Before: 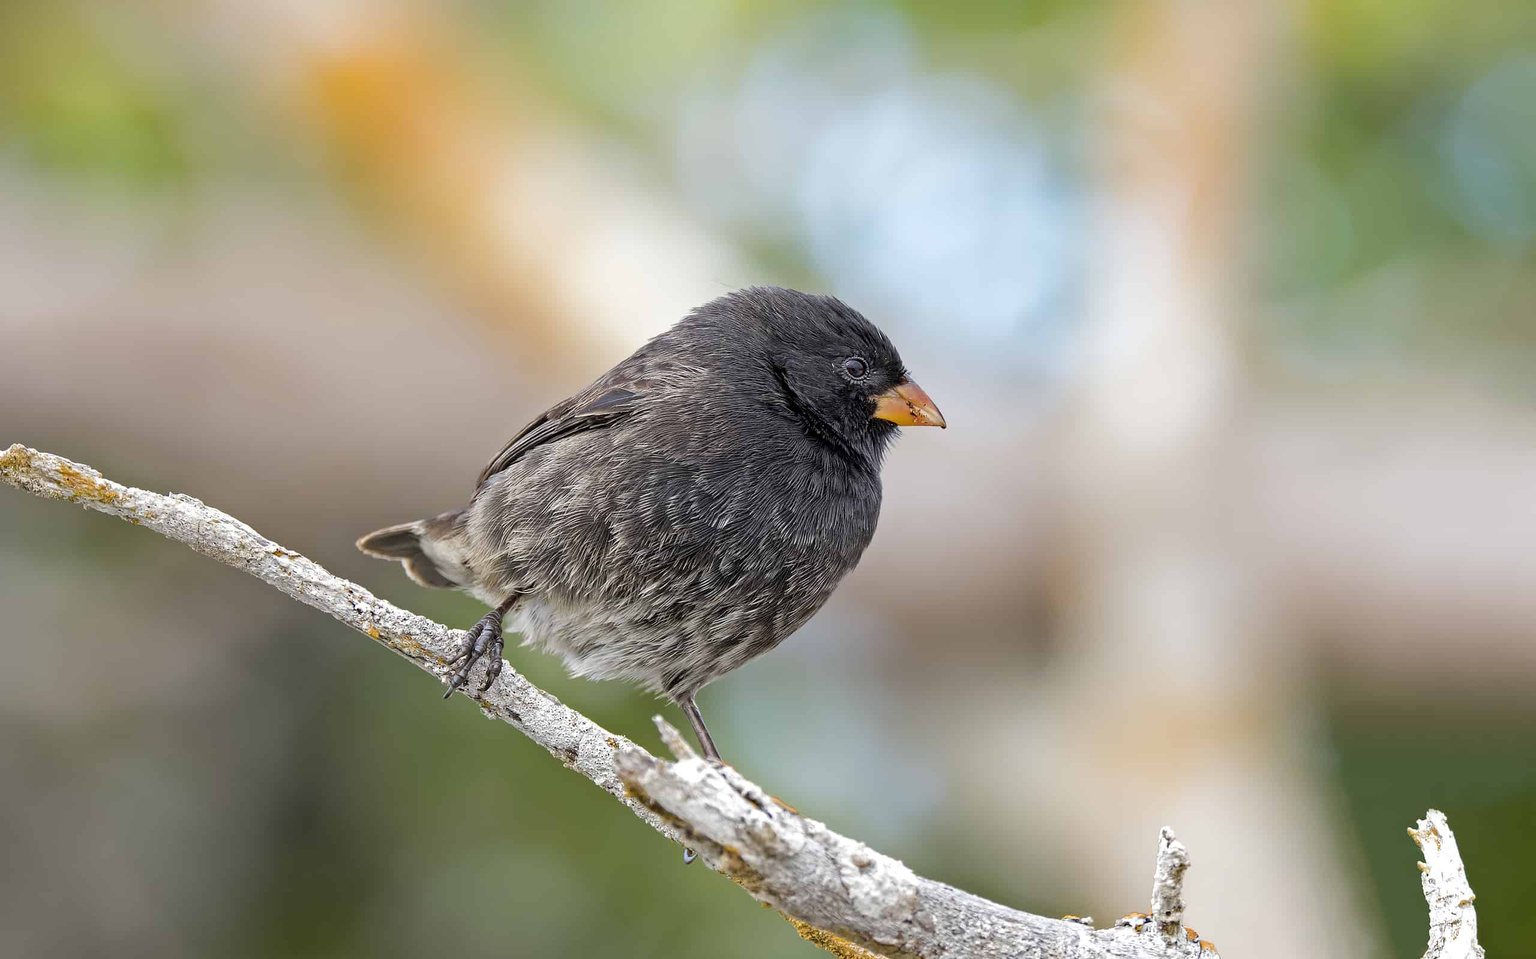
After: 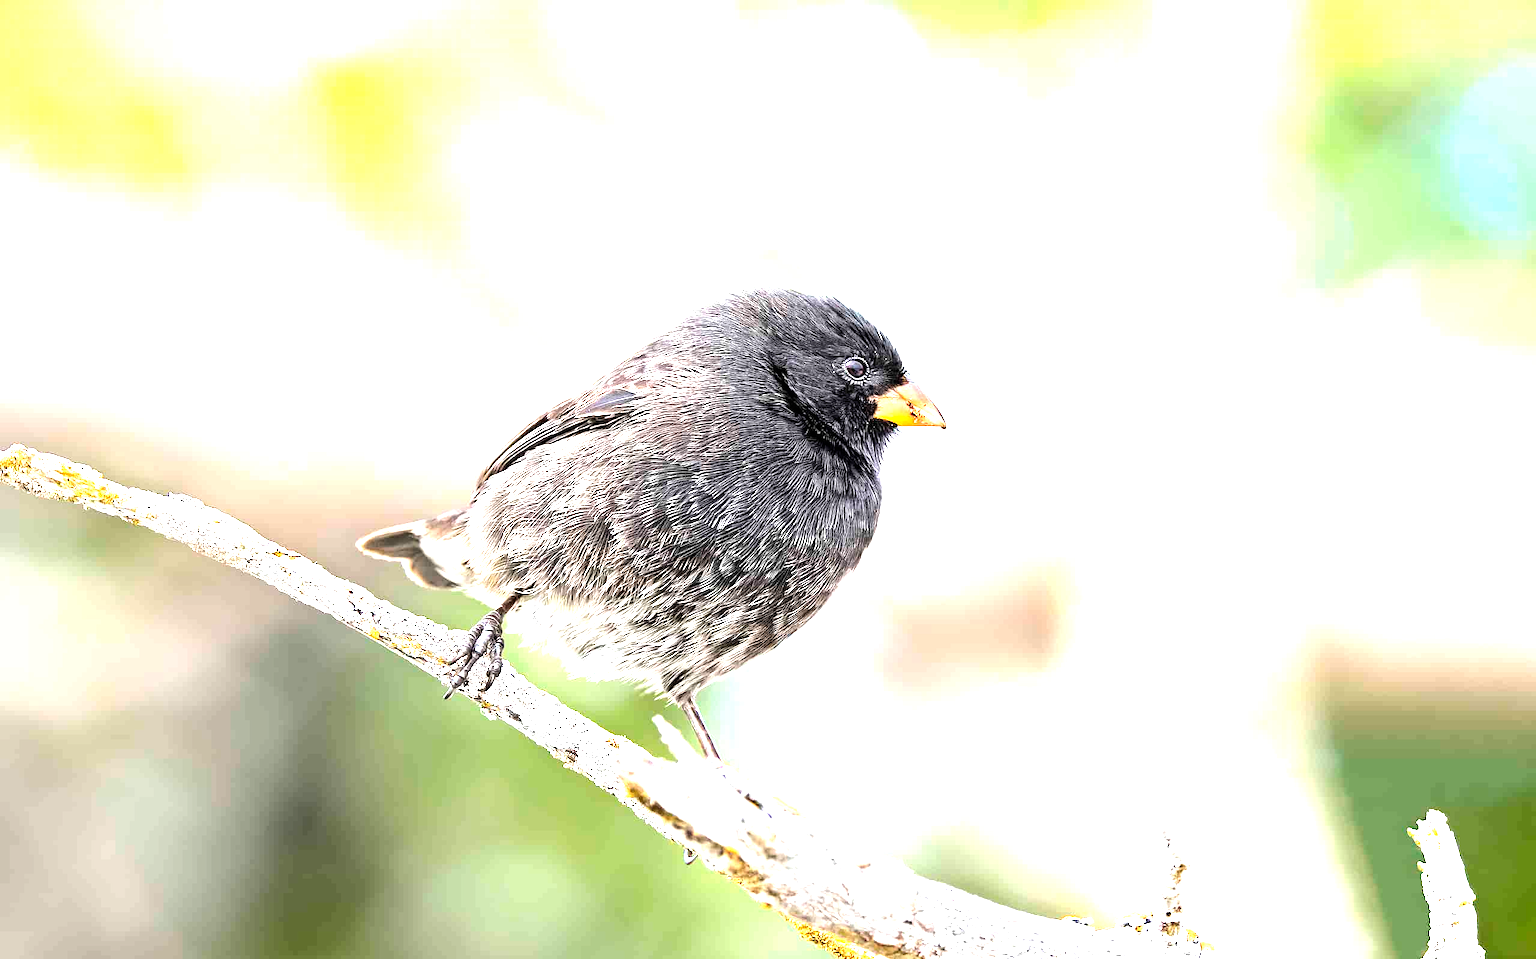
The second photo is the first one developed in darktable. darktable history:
exposure: black level correction 0, exposure 1.45 EV, compensate exposure bias true, compensate highlight preservation false
tone equalizer: -8 EV -0.75 EV, -7 EV -0.7 EV, -6 EV -0.6 EV, -5 EV -0.4 EV, -3 EV 0.4 EV, -2 EV 0.6 EV, -1 EV 0.7 EV, +0 EV 0.75 EV, edges refinement/feathering 500, mask exposure compensation -1.57 EV, preserve details no
